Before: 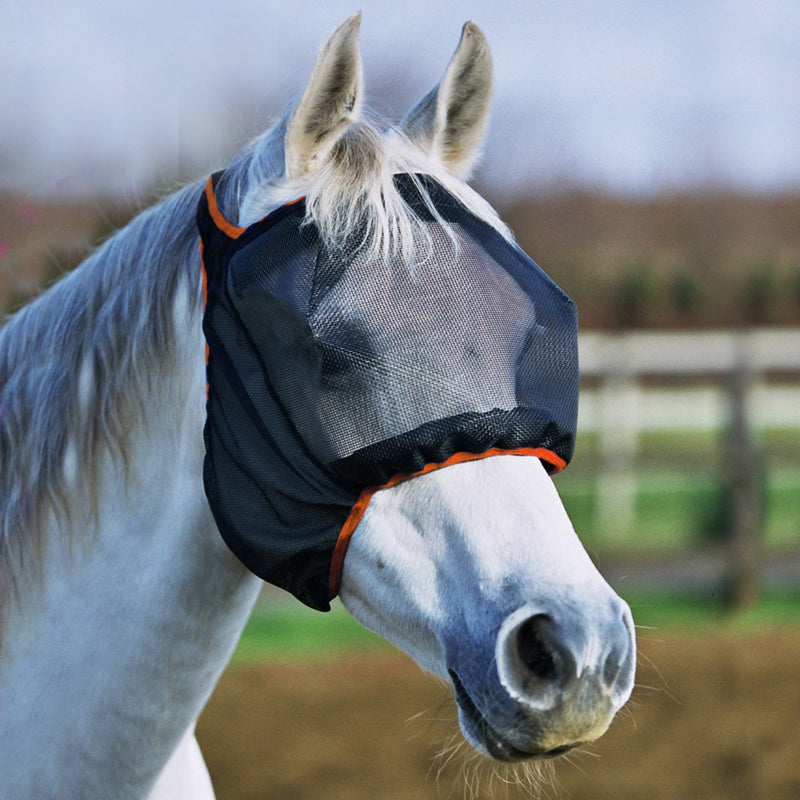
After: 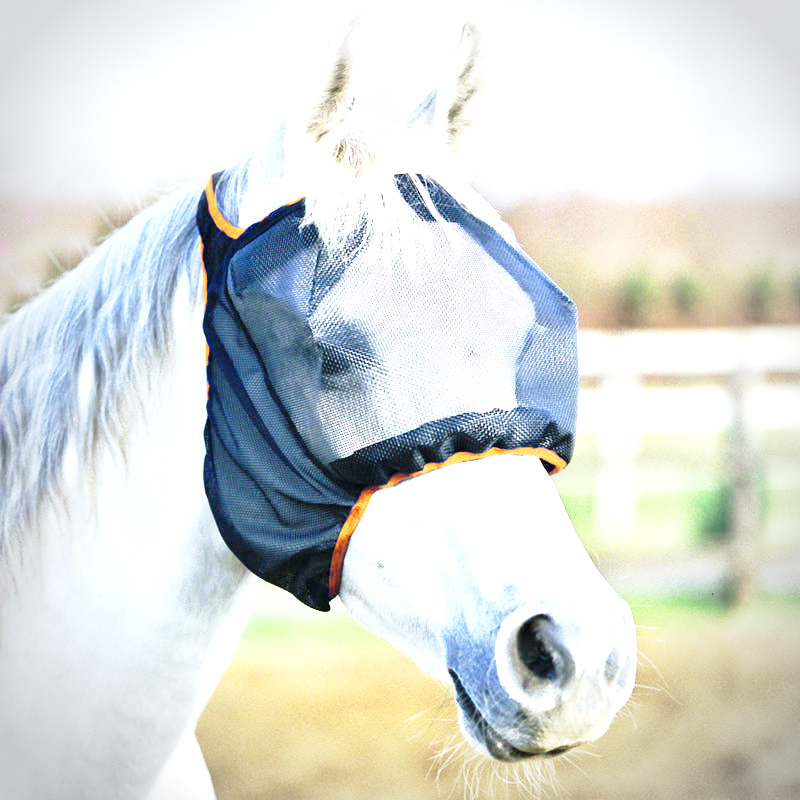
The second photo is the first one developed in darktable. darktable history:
base curve: curves: ch0 [(0, 0) (0.028, 0.03) (0.121, 0.232) (0.46, 0.748) (0.859, 0.968) (1, 1)], preserve colors none
exposure: exposure 2.209 EV, compensate highlight preservation false
vignetting: fall-off start 79.74%, brightness -0.448, saturation -0.688
